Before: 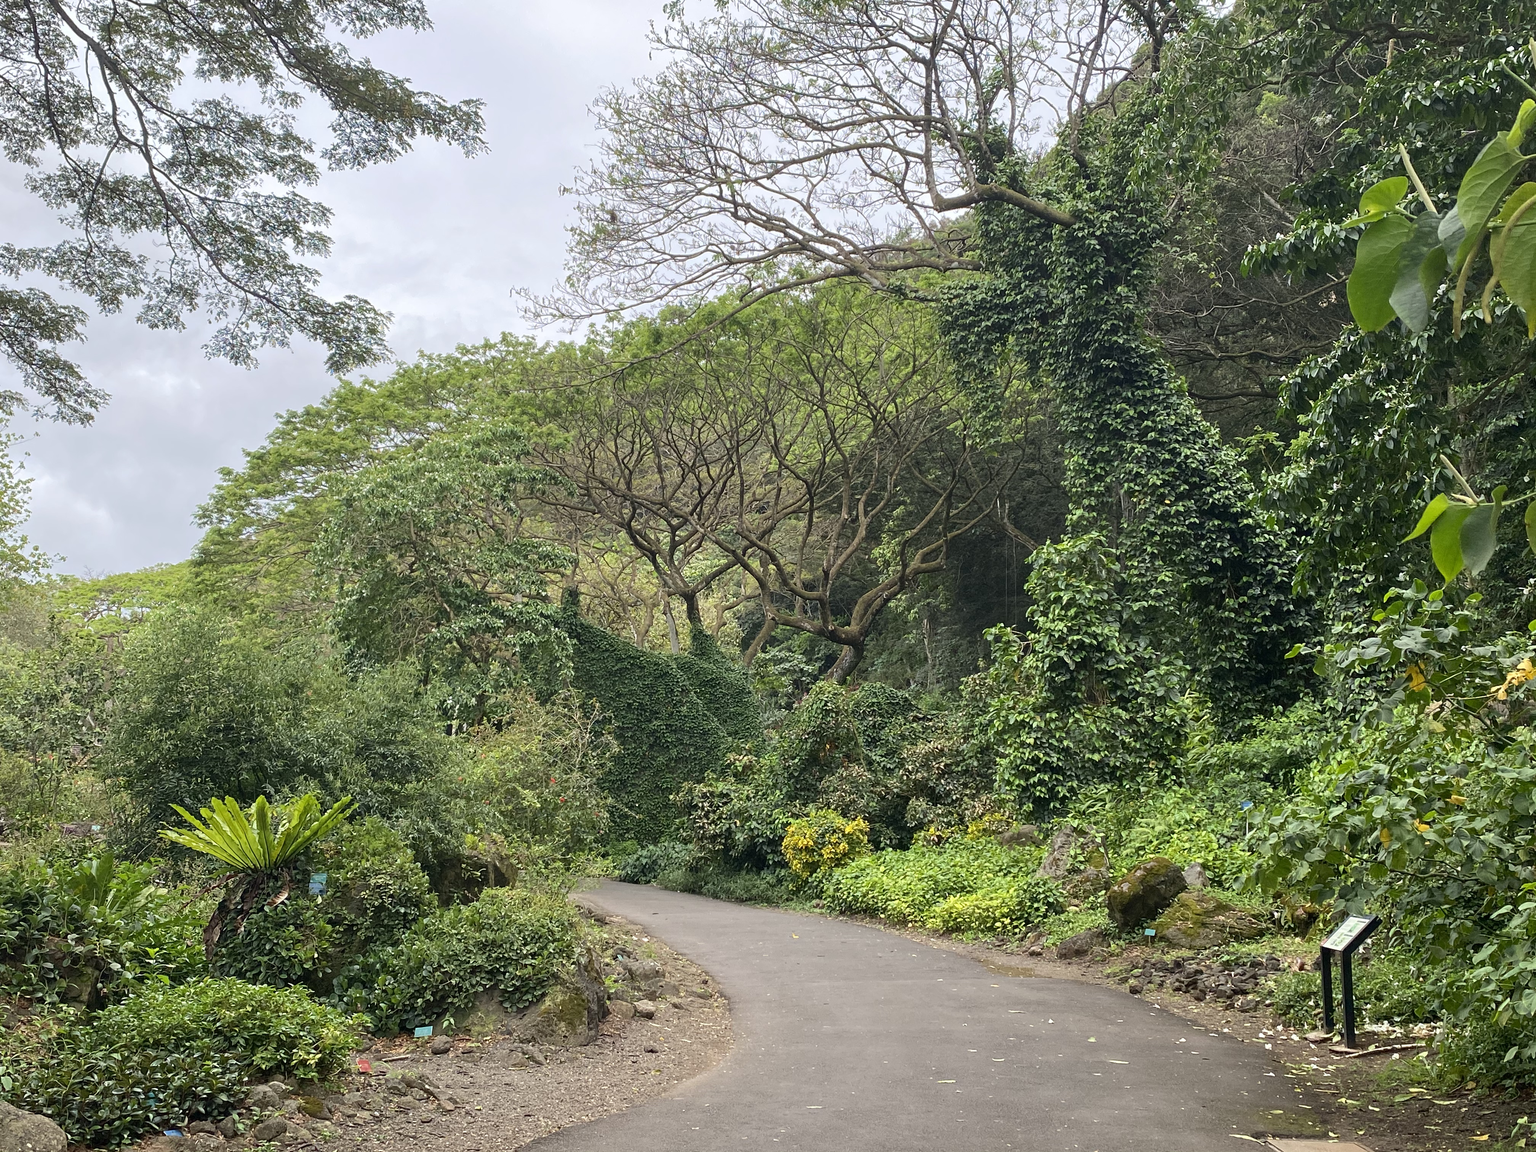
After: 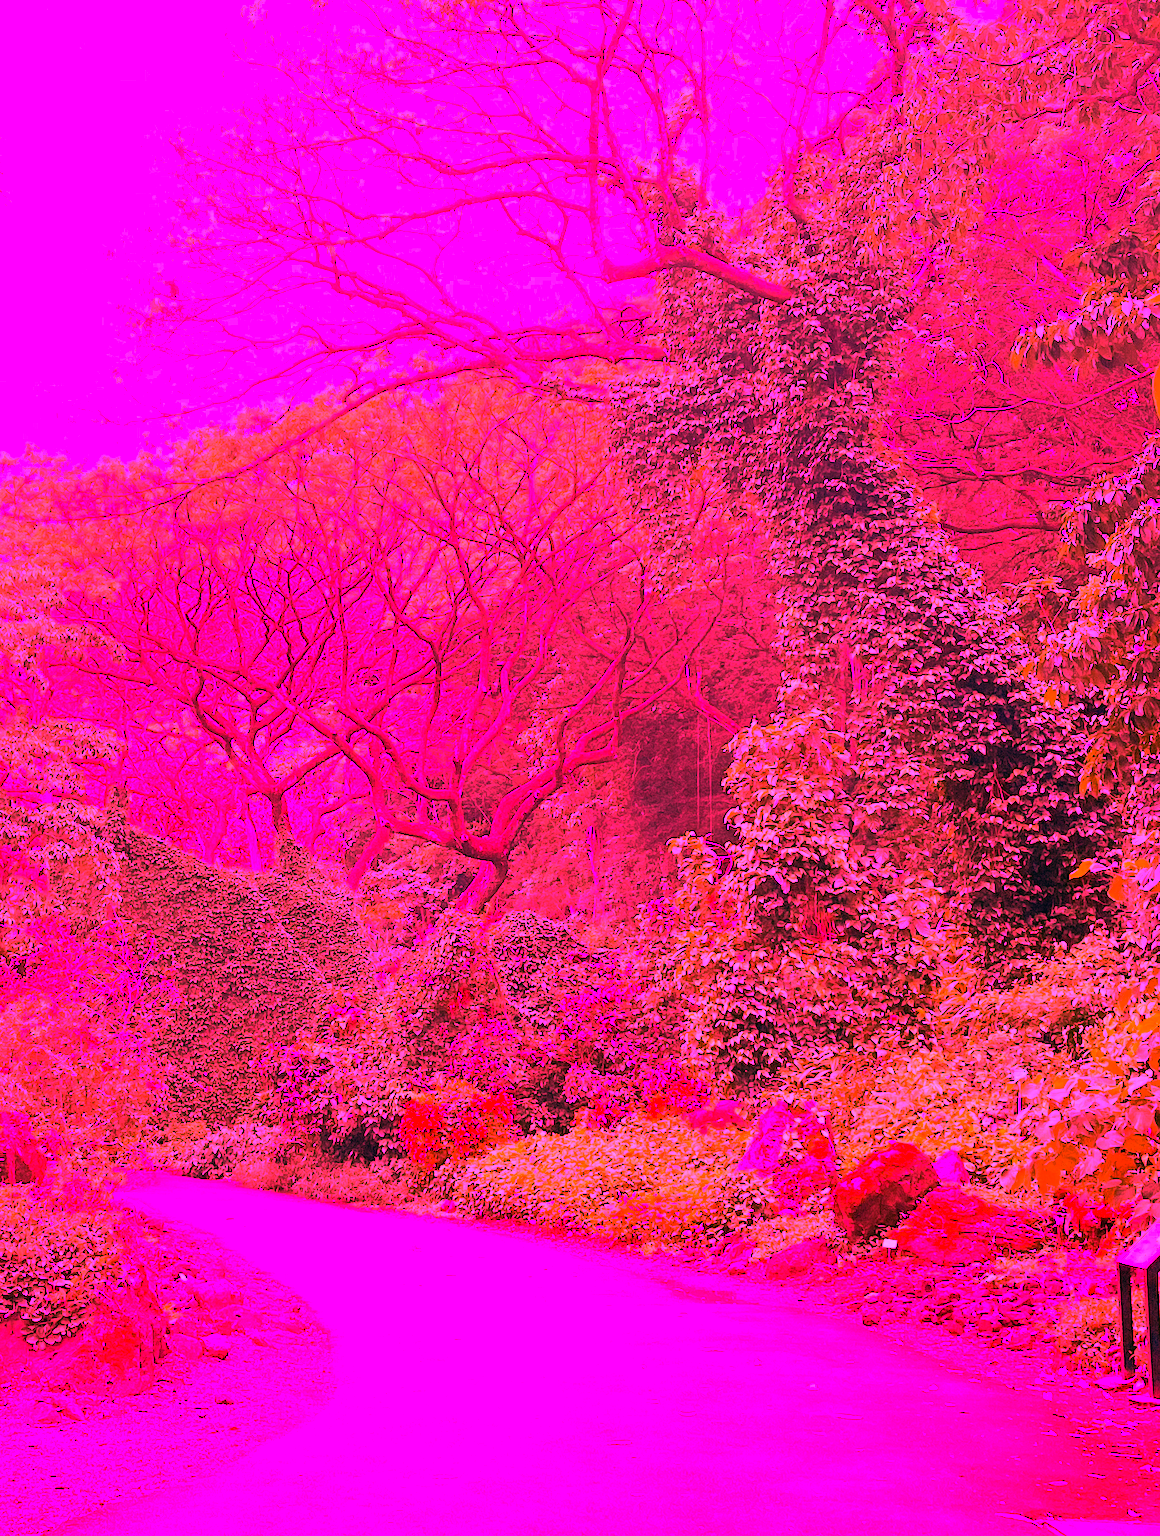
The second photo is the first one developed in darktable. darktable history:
white balance: red 4.26, blue 1.802
crop: left 31.458%, top 0%, right 11.876%
